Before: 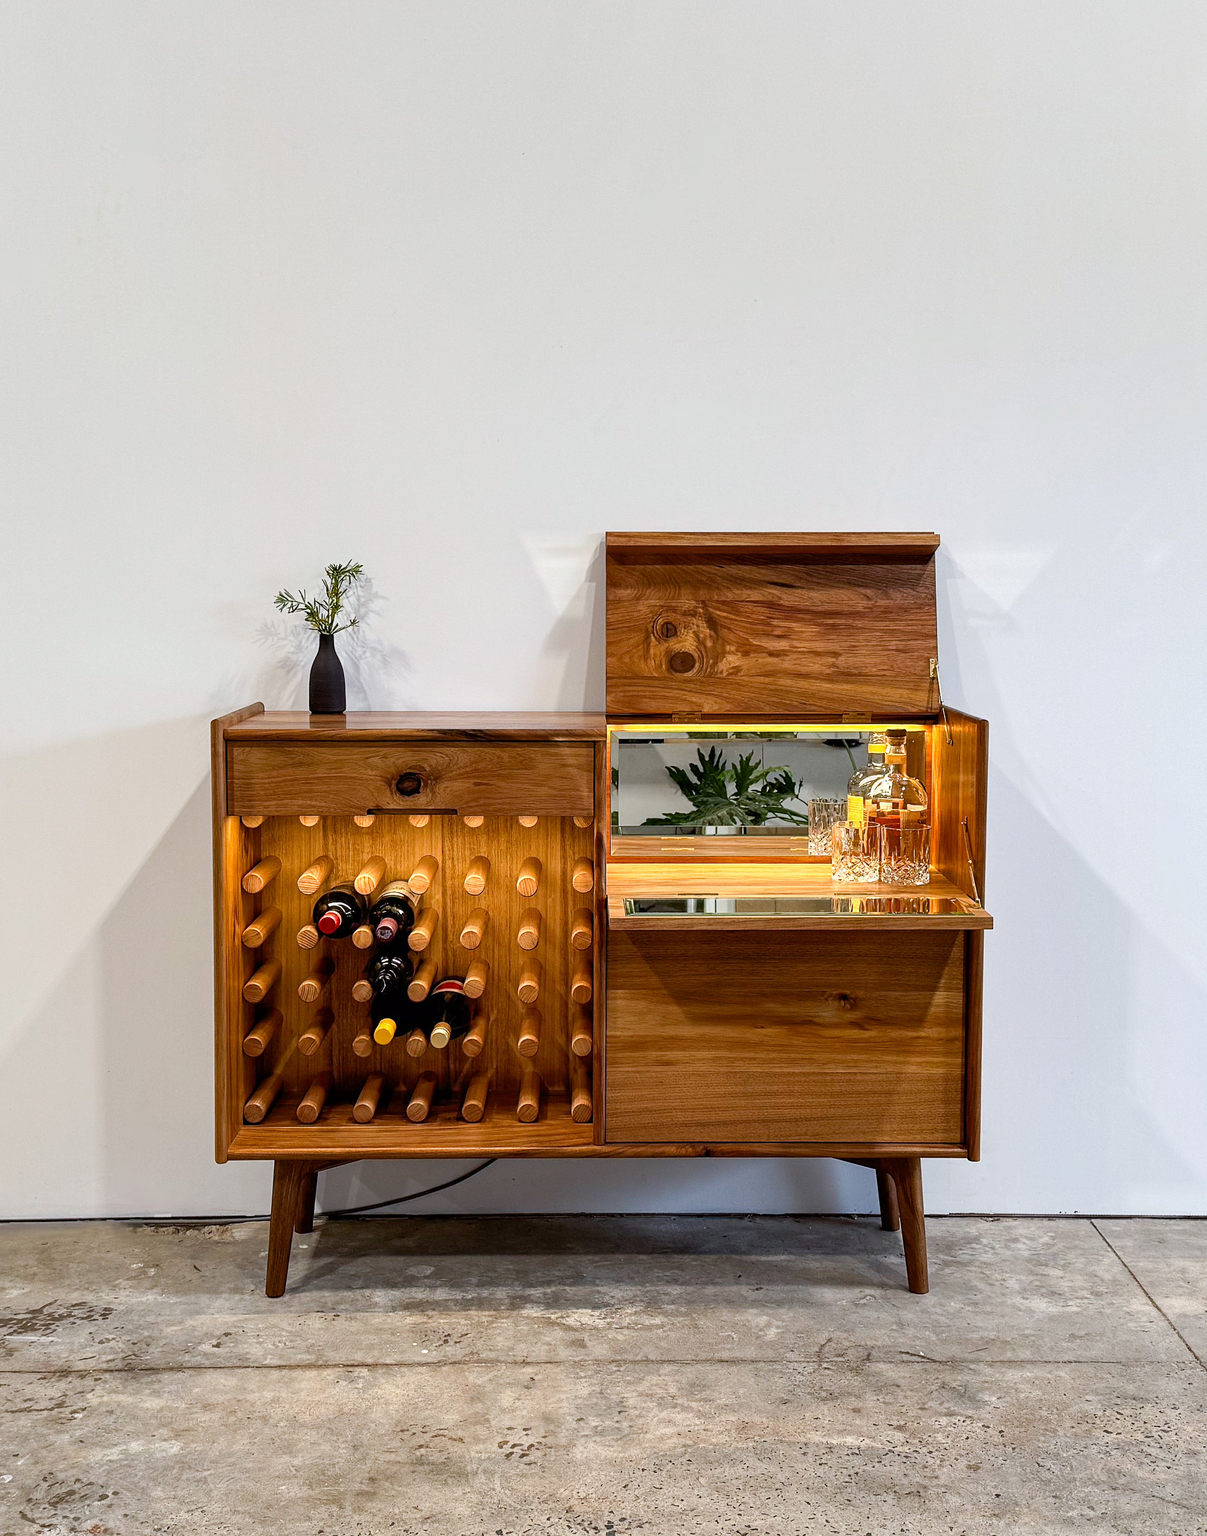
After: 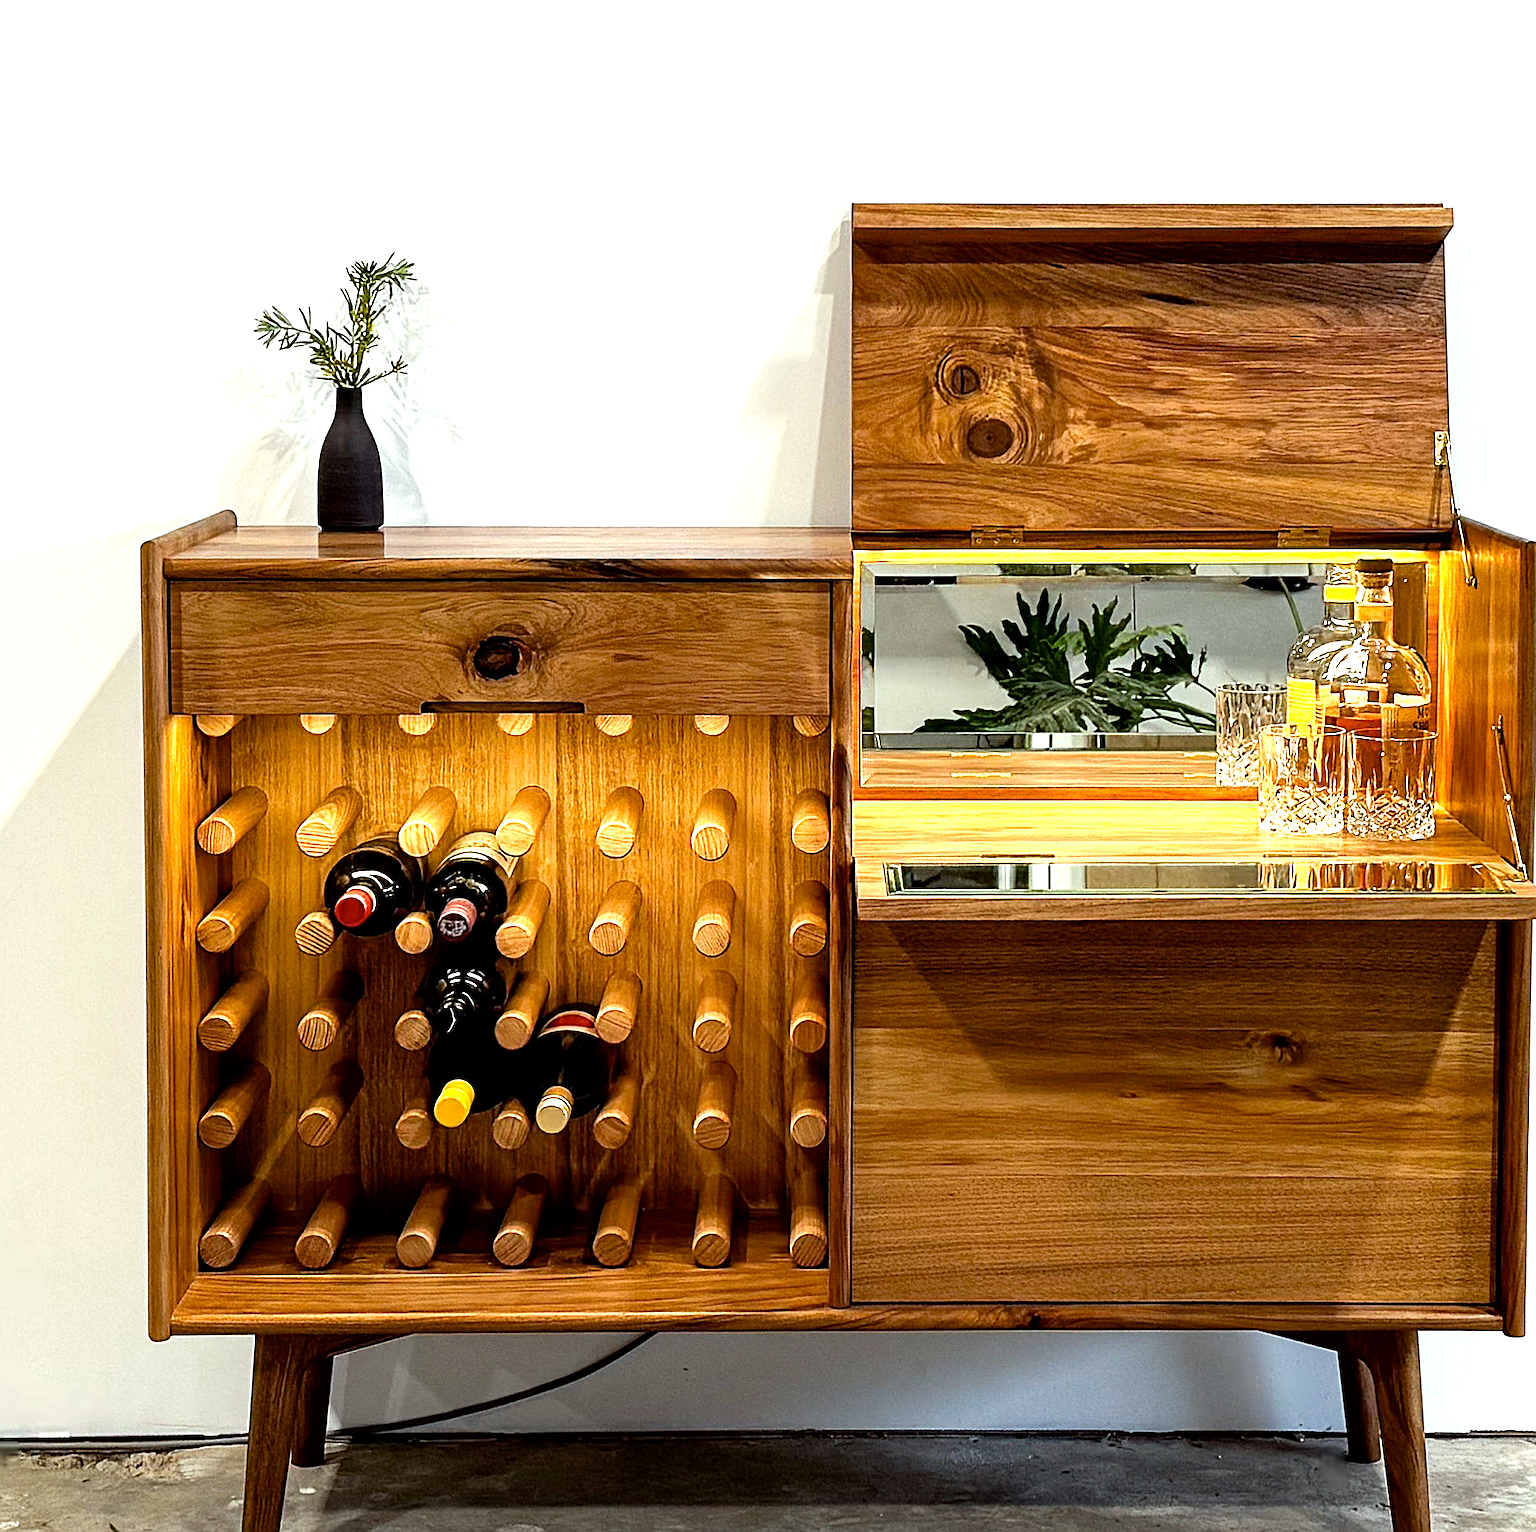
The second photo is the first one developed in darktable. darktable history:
sharpen: on, module defaults
local contrast: mode bilateral grid, contrast 14, coarseness 36, detail 105%, midtone range 0.2
exposure: black level correction 0.003, exposure 0.146 EV, compensate exposure bias true, compensate highlight preservation false
tone equalizer: -8 EV -0.773 EV, -7 EV -0.714 EV, -6 EV -0.599 EV, -5 EV -0.396 EV, -3 EV 0.391 EV, -2 EV 0.6 EV, -1 EV 0.694 EV, +0 EV 0.725 EV, mask exposure compensation -0.511 EV
color correction: highlights a* -4.82, highlights b* 5.06, saturation 0.949
crop: left 11.029%, top 27.301%, right 18.27%, bottom 17.287%
